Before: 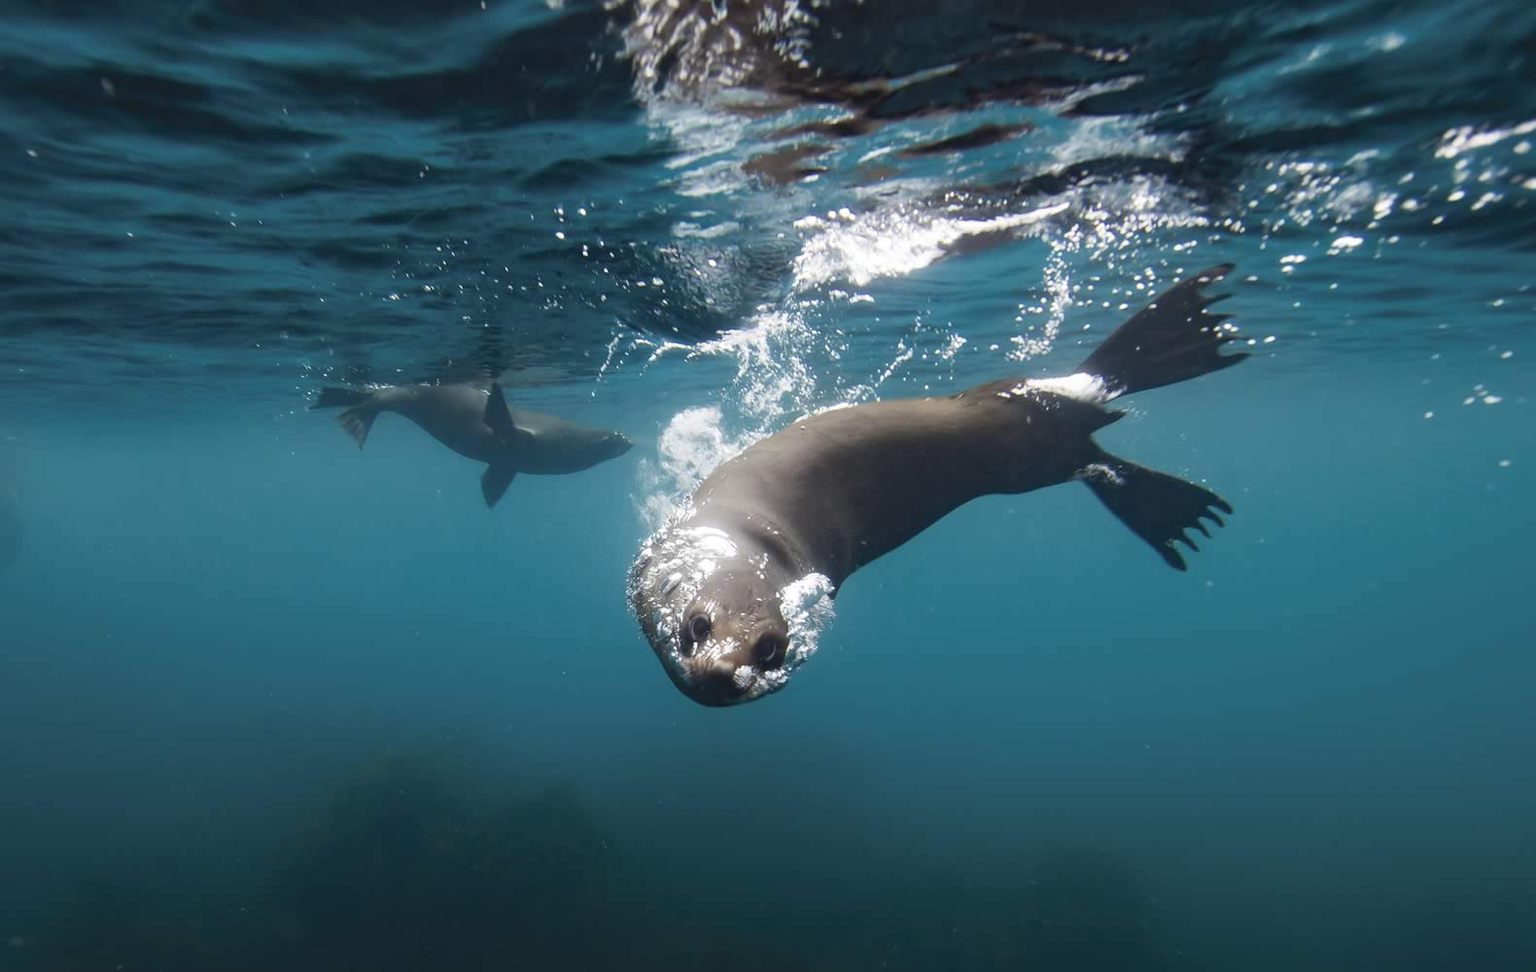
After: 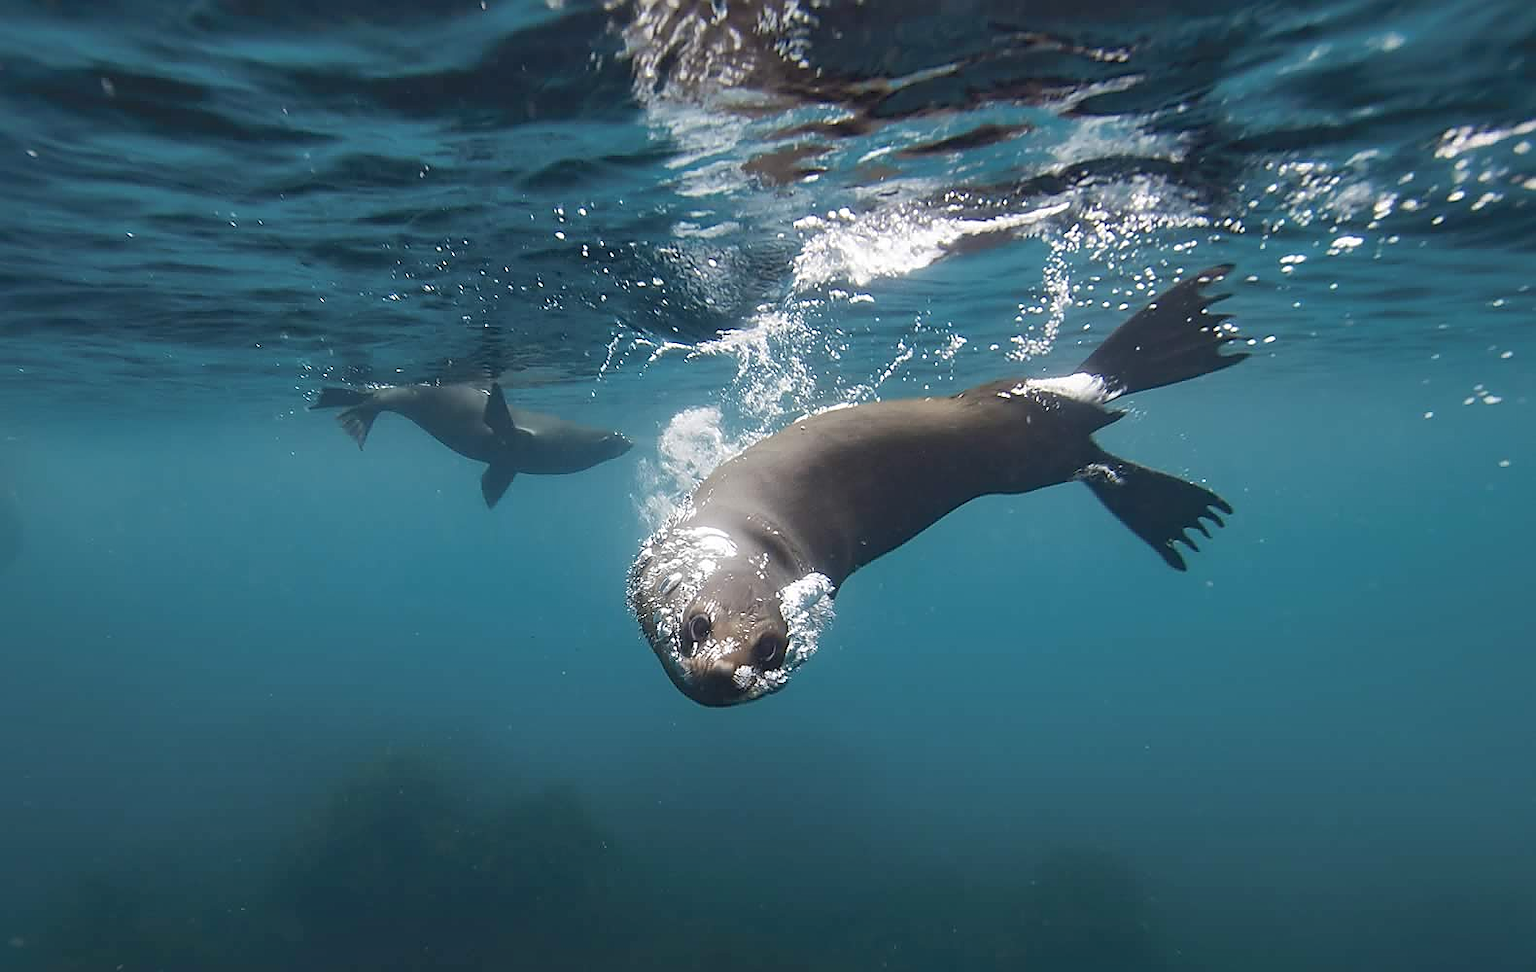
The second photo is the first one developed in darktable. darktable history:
sharpen: radius 1.364, amount 1.254, threshold 0.654
shadows and highlights: on, module defaults
